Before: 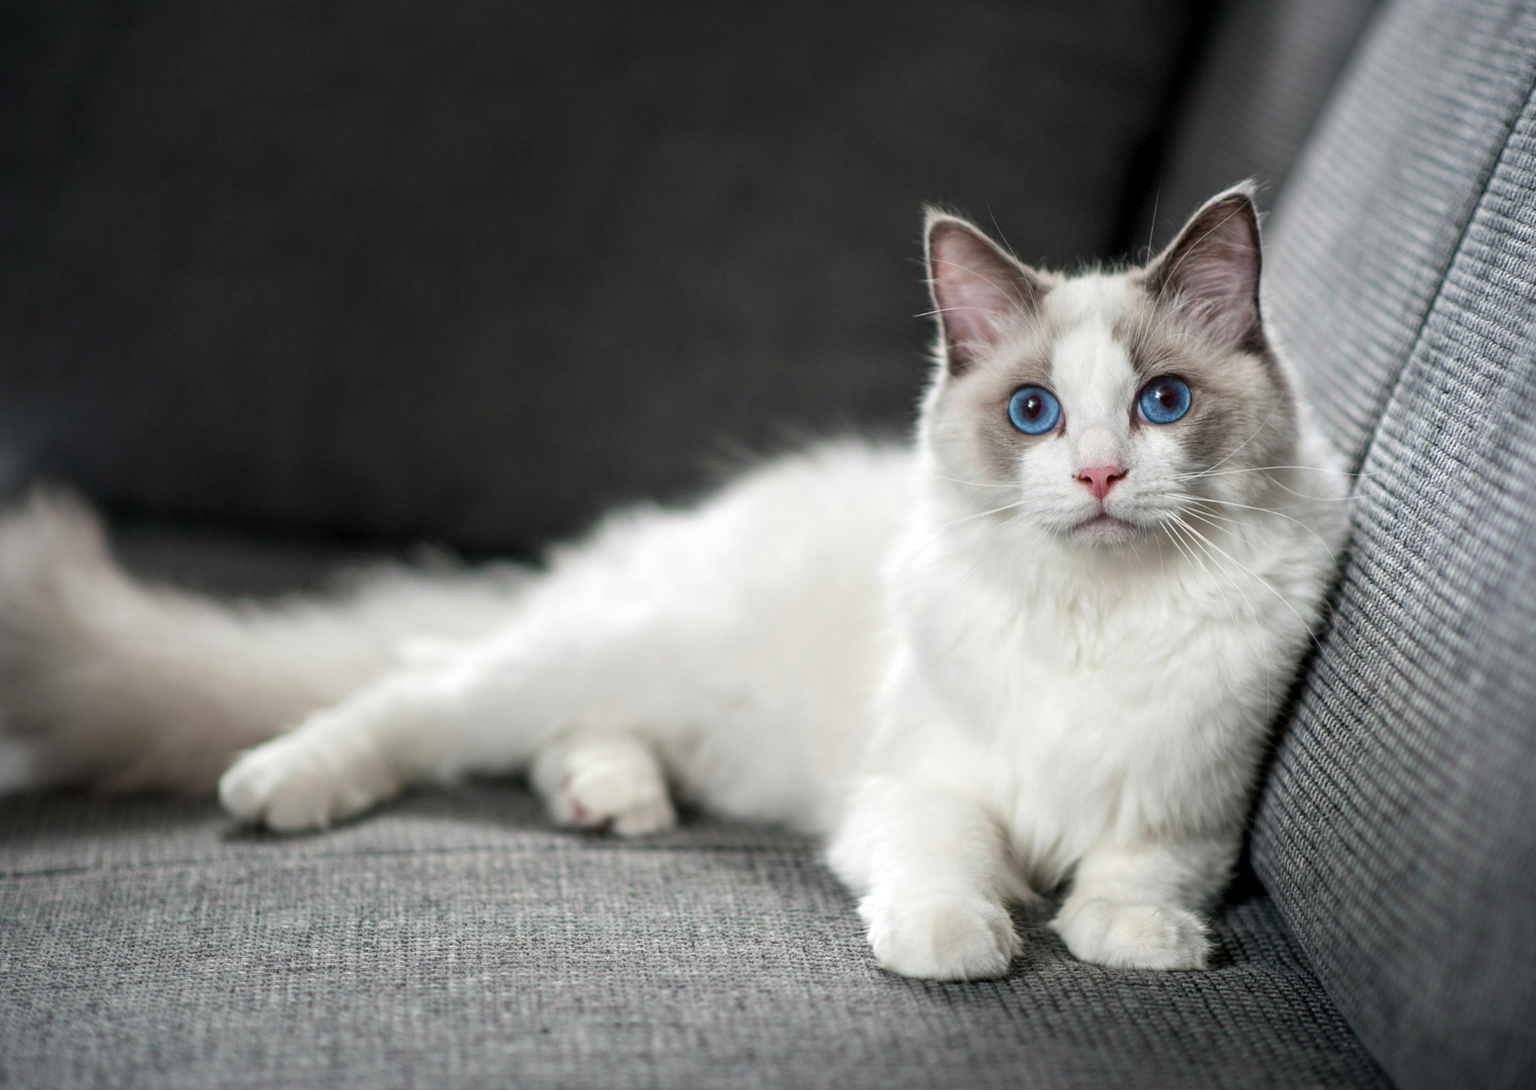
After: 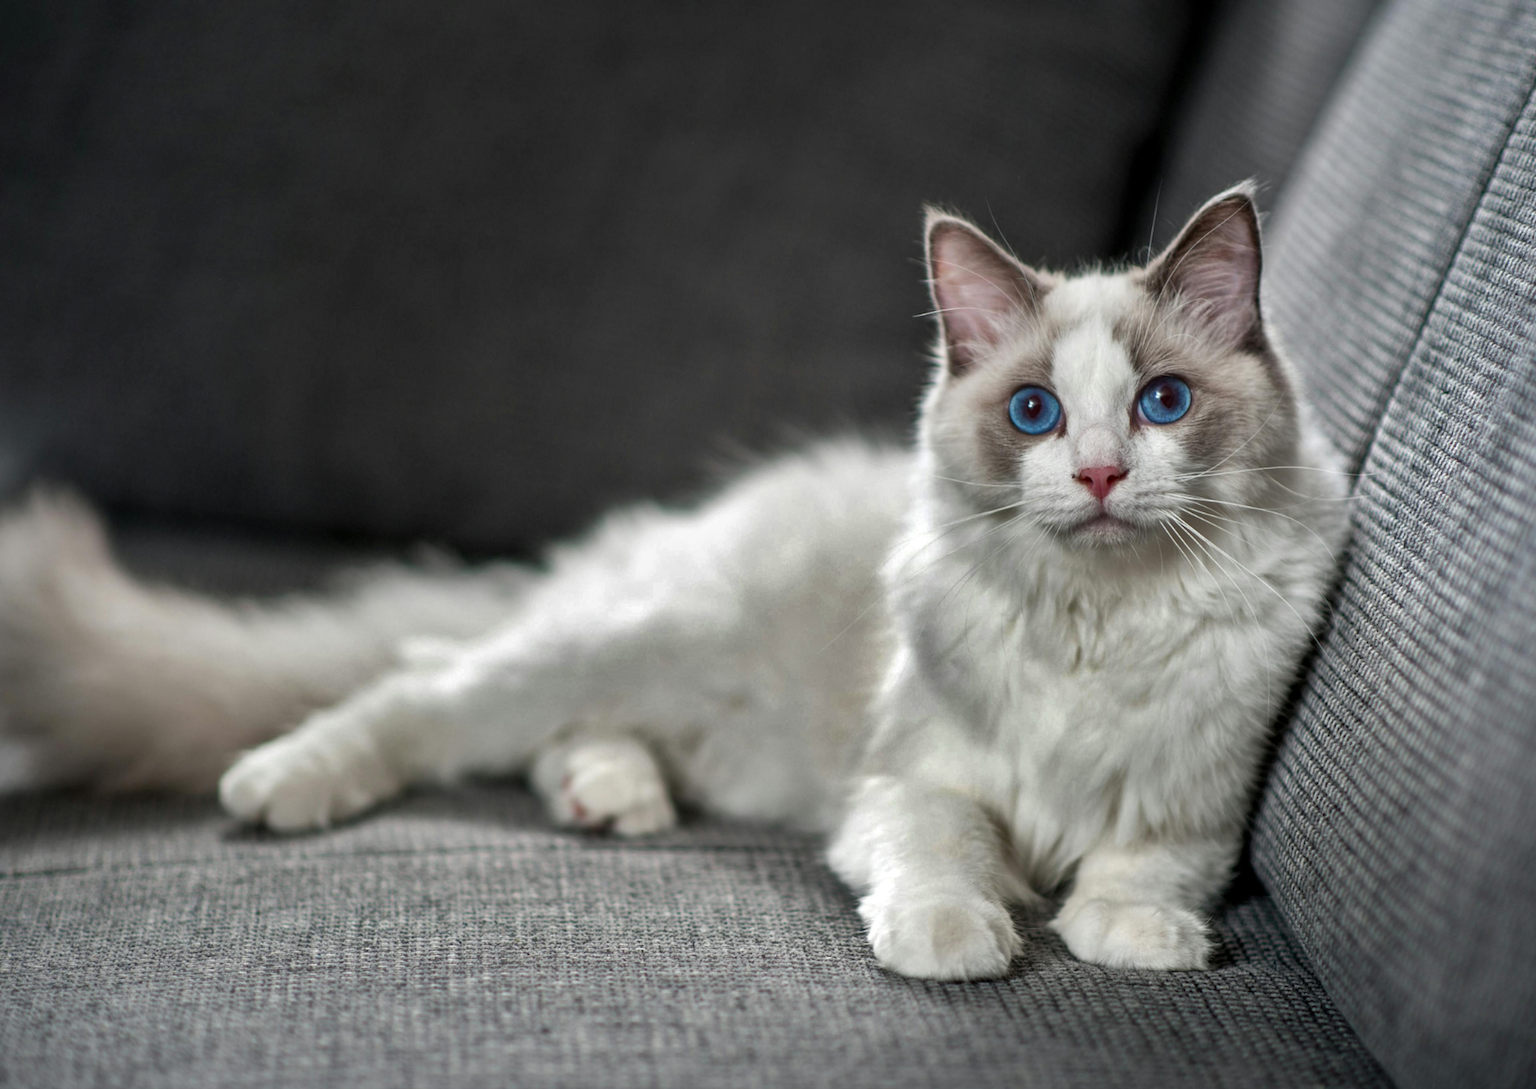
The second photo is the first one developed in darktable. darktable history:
shadows and highlights: shadows 24.57, highlights -77.38, soften with gaussian
